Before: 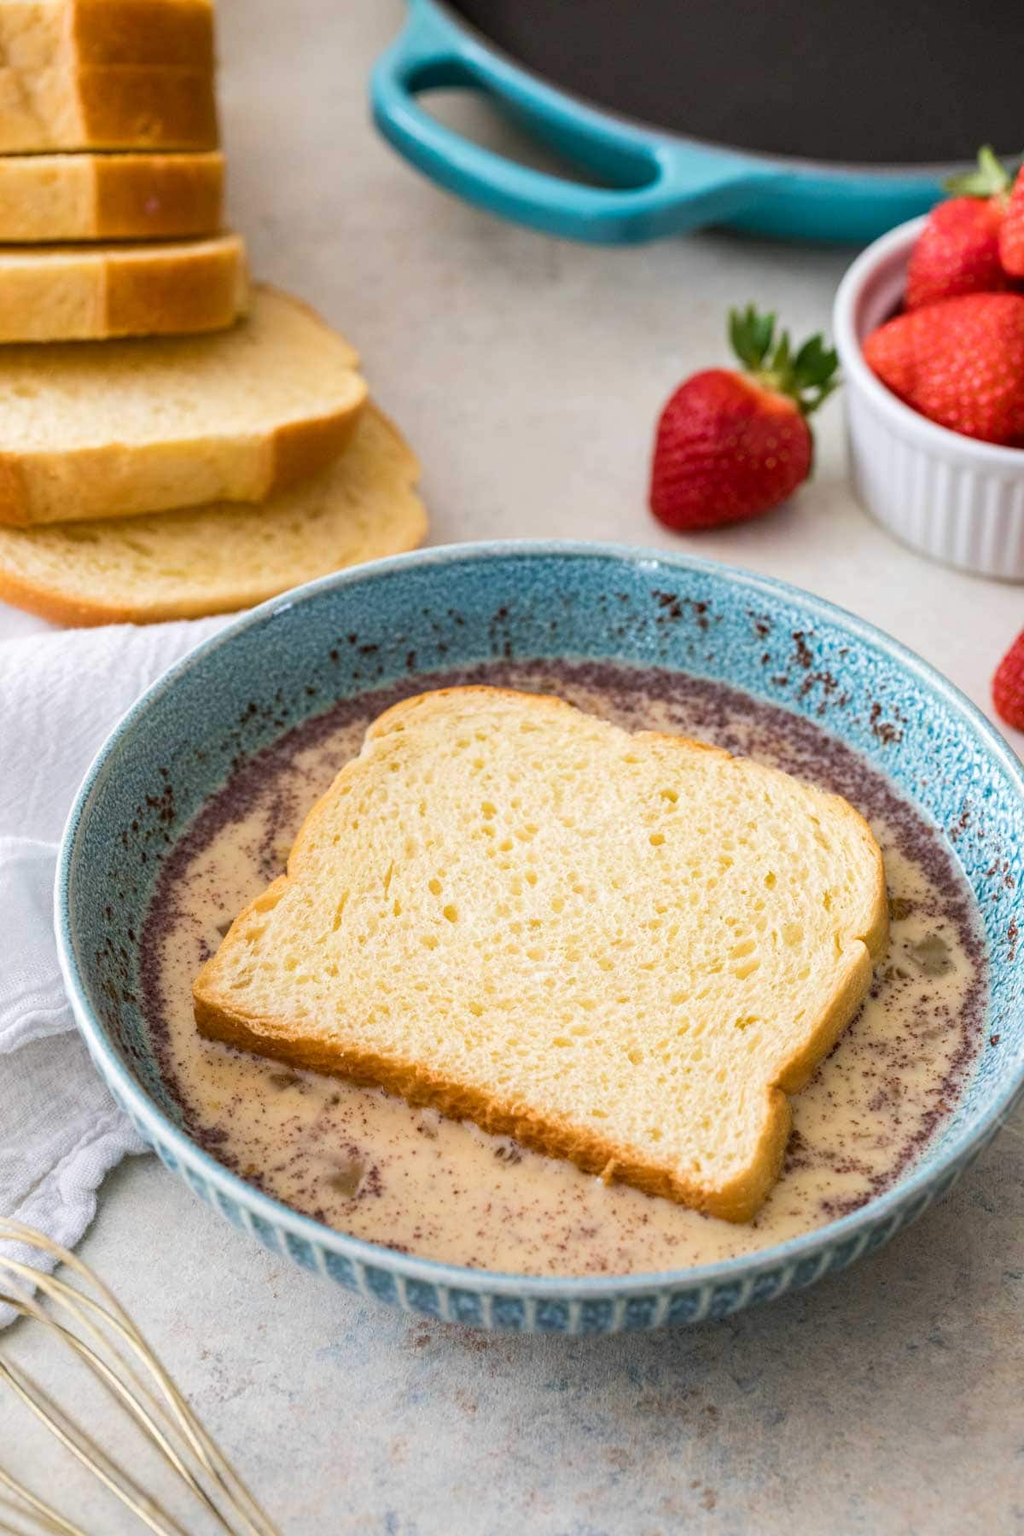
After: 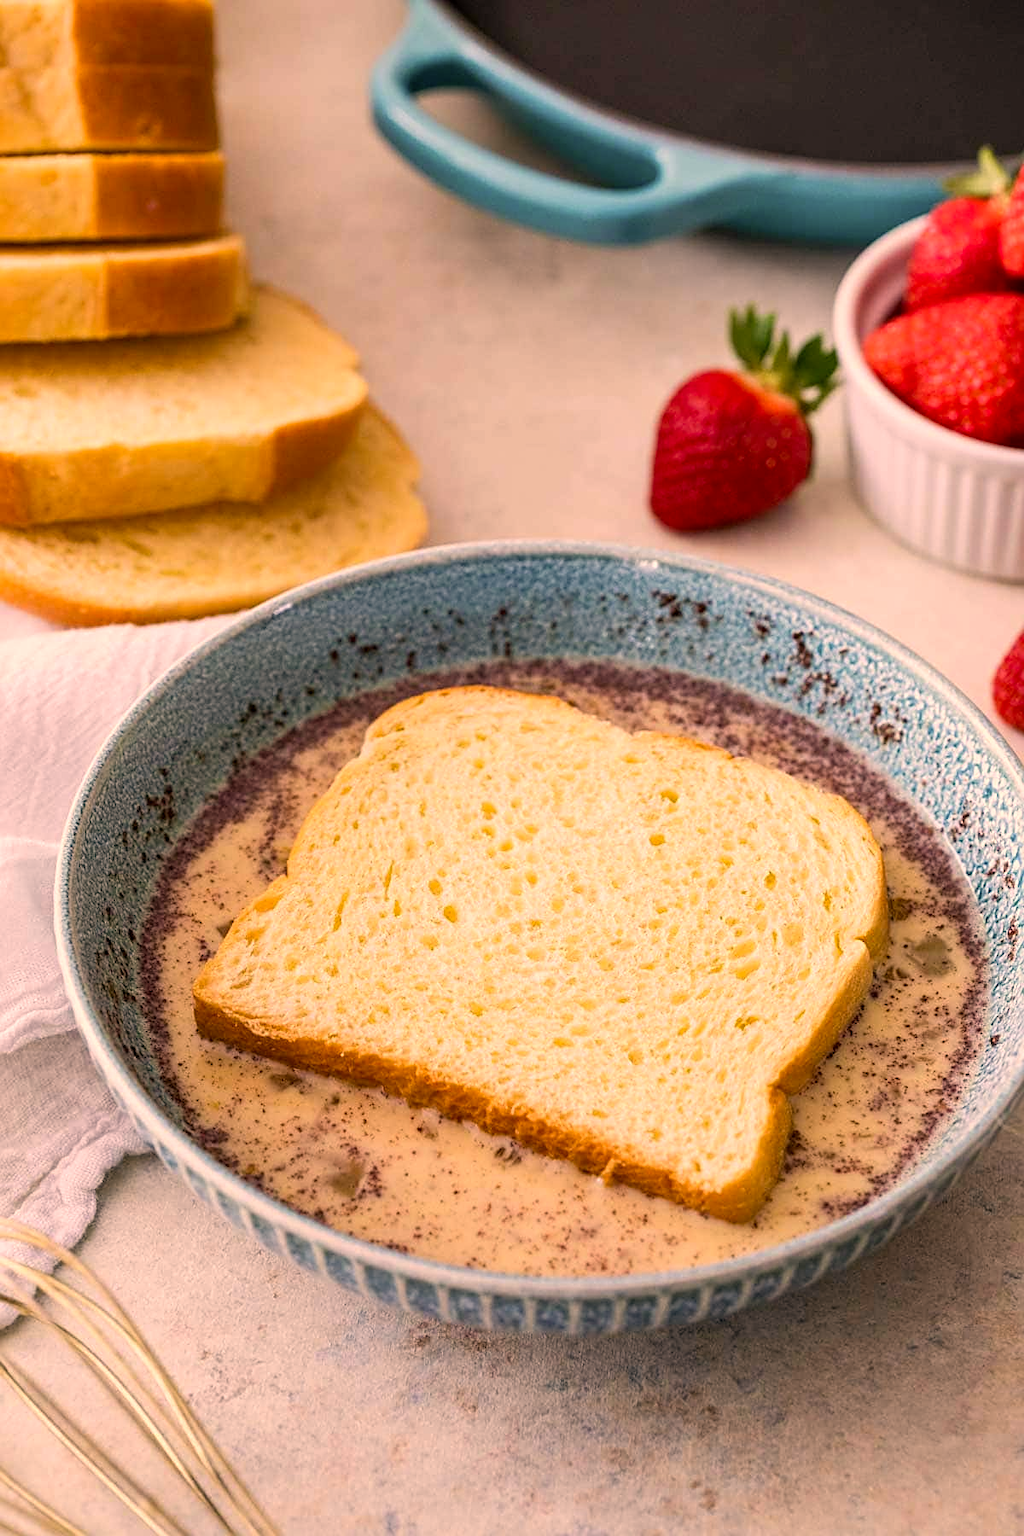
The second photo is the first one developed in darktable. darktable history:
color correction: highlights a* 17.88, highlights b* 18.79
color balance: mode lift, gamma, gain (sRGB), lift [0.97, 1, 1, 1], gamma [1.03, 1, 1, 1]
sharpen: on, module defaults
